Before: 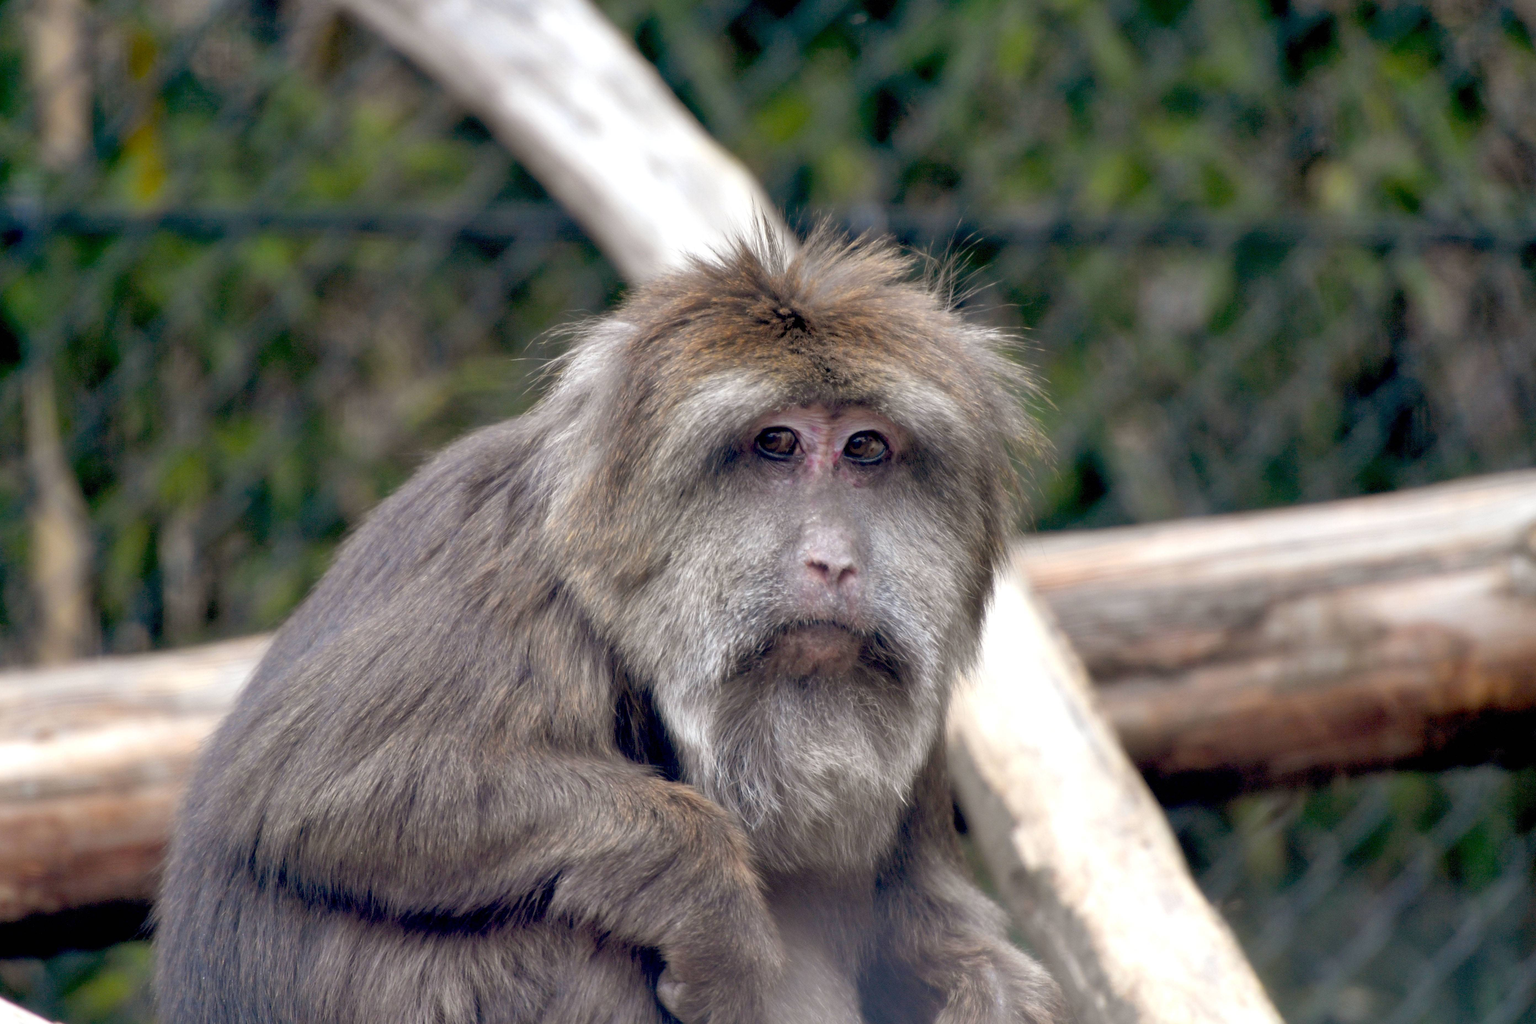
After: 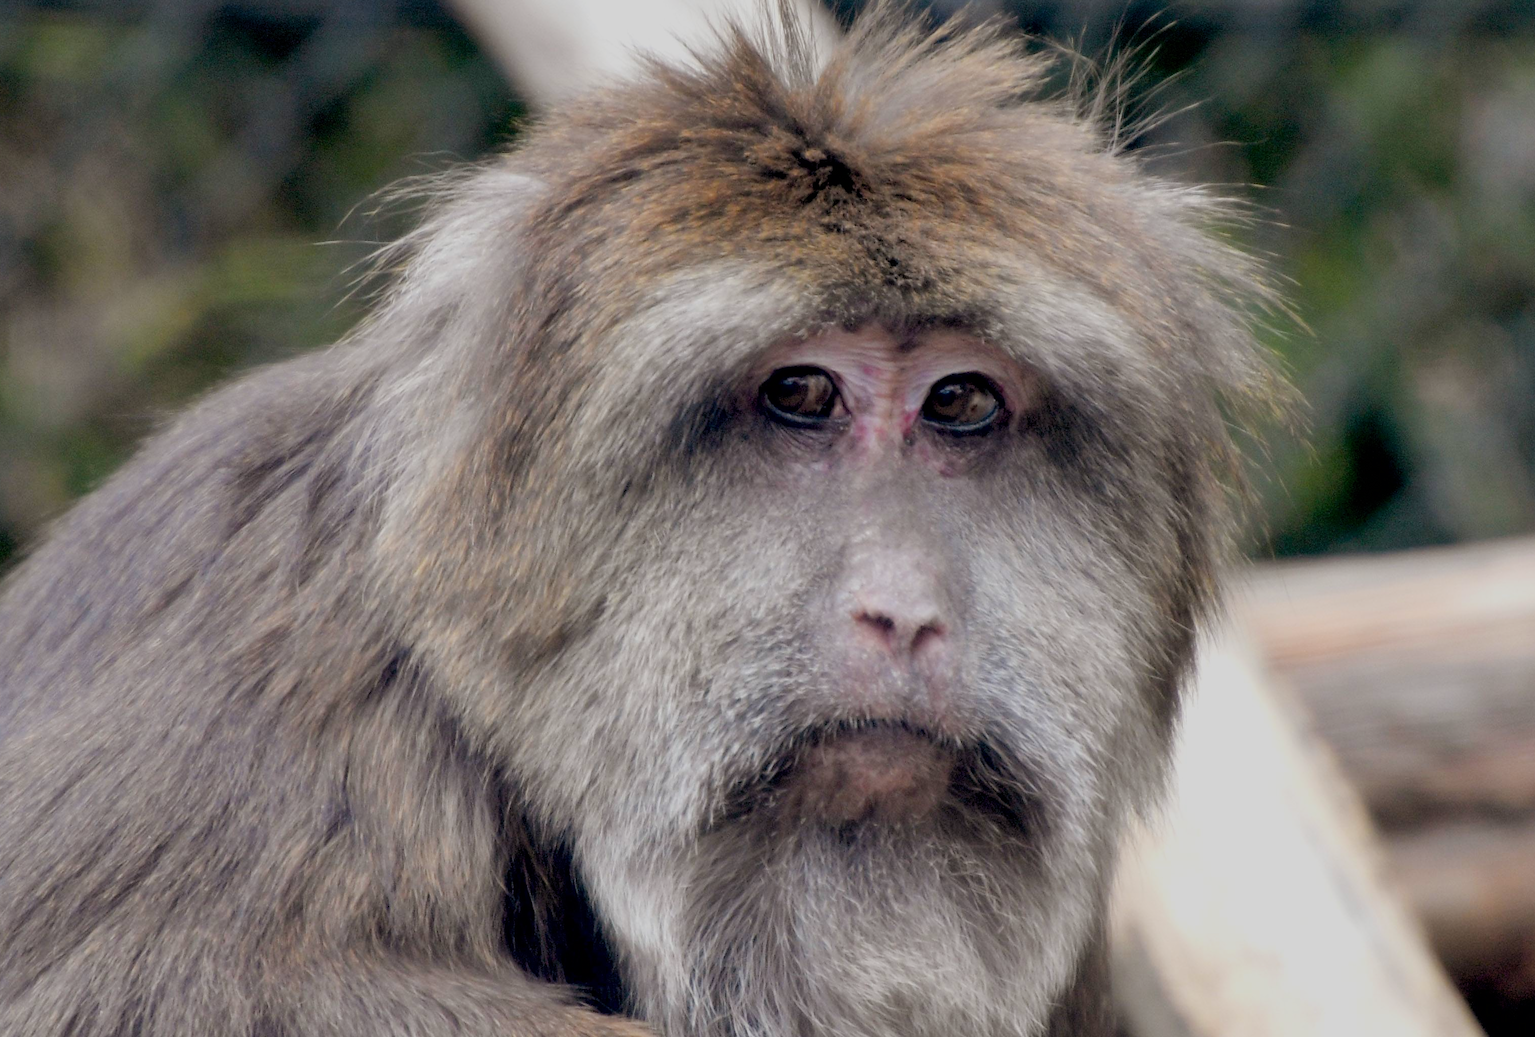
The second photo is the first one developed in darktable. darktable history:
filmic rgb: black relative exposure -7.65 EV, white relative exposure 4.56 EV, hardness 3.61
crop and rotate: left 22.114%, top 22.161%, right 23.184%, bottom 22.41%
